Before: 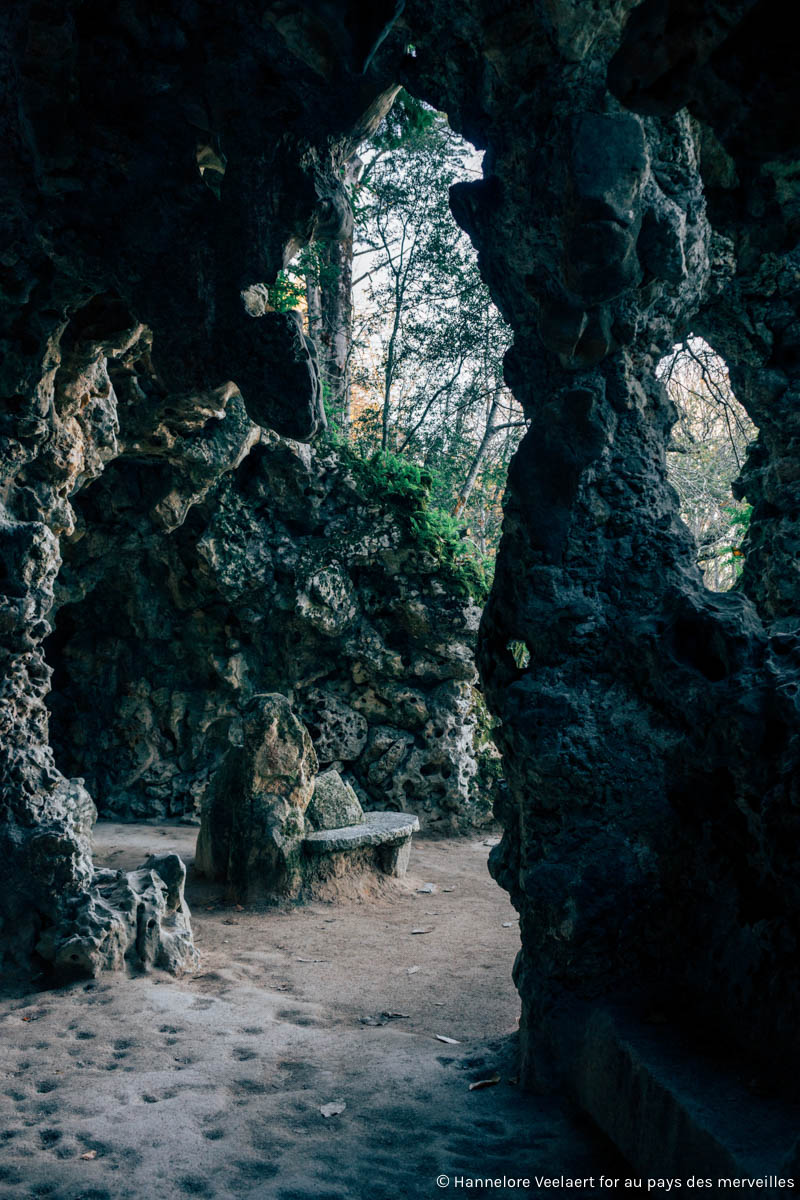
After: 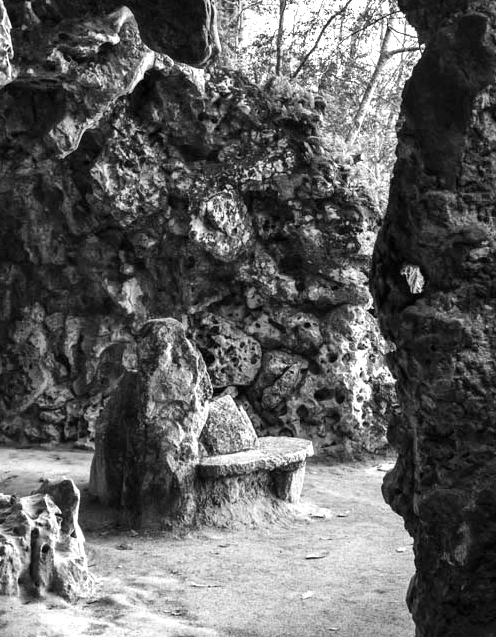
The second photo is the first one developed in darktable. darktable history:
monochrome: size 1
exposure: black level correction 0, exposure 0.2 EV, compensate exposure bias true, compensate highlight preservation false
crop: left 13.312%, top 31.28%, right 24.627%, bottom 15.582%
shadows and highlights: soften with gaussian
